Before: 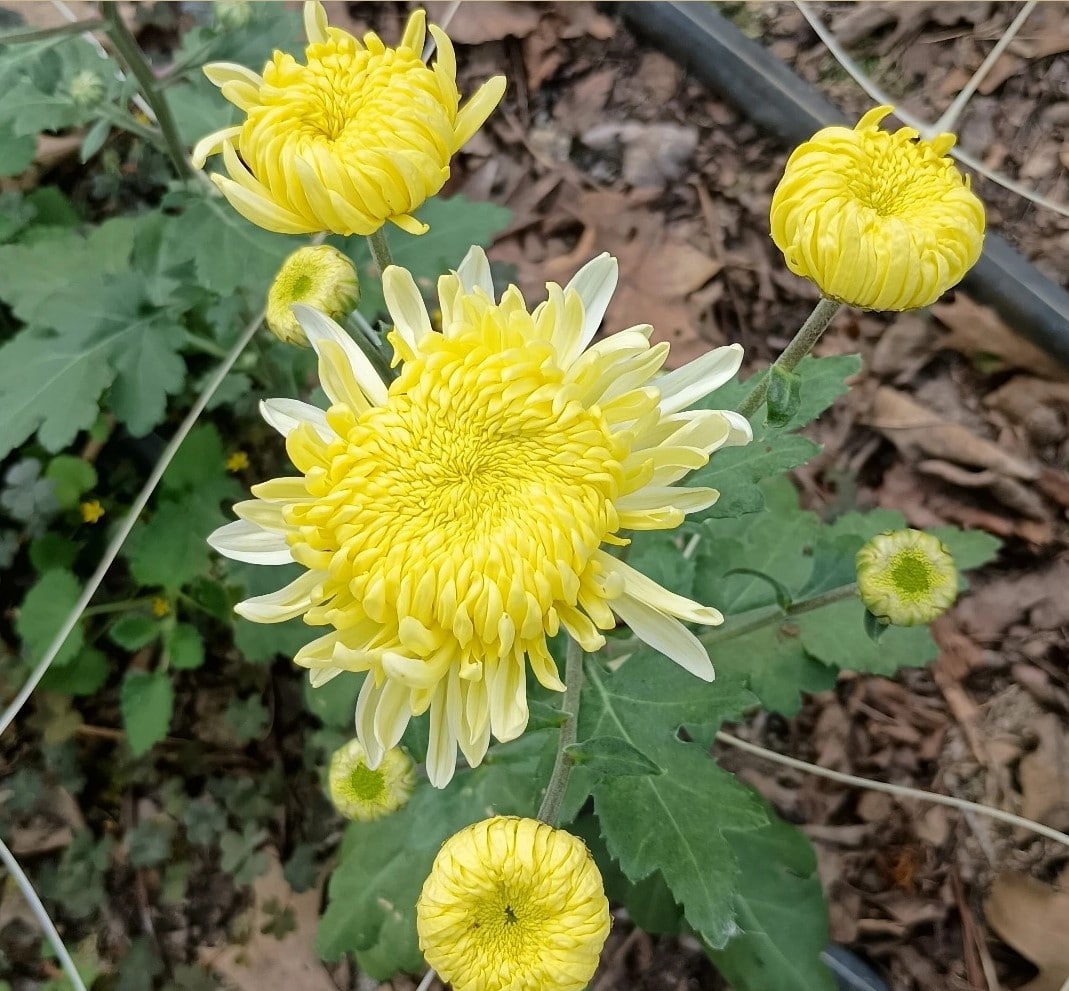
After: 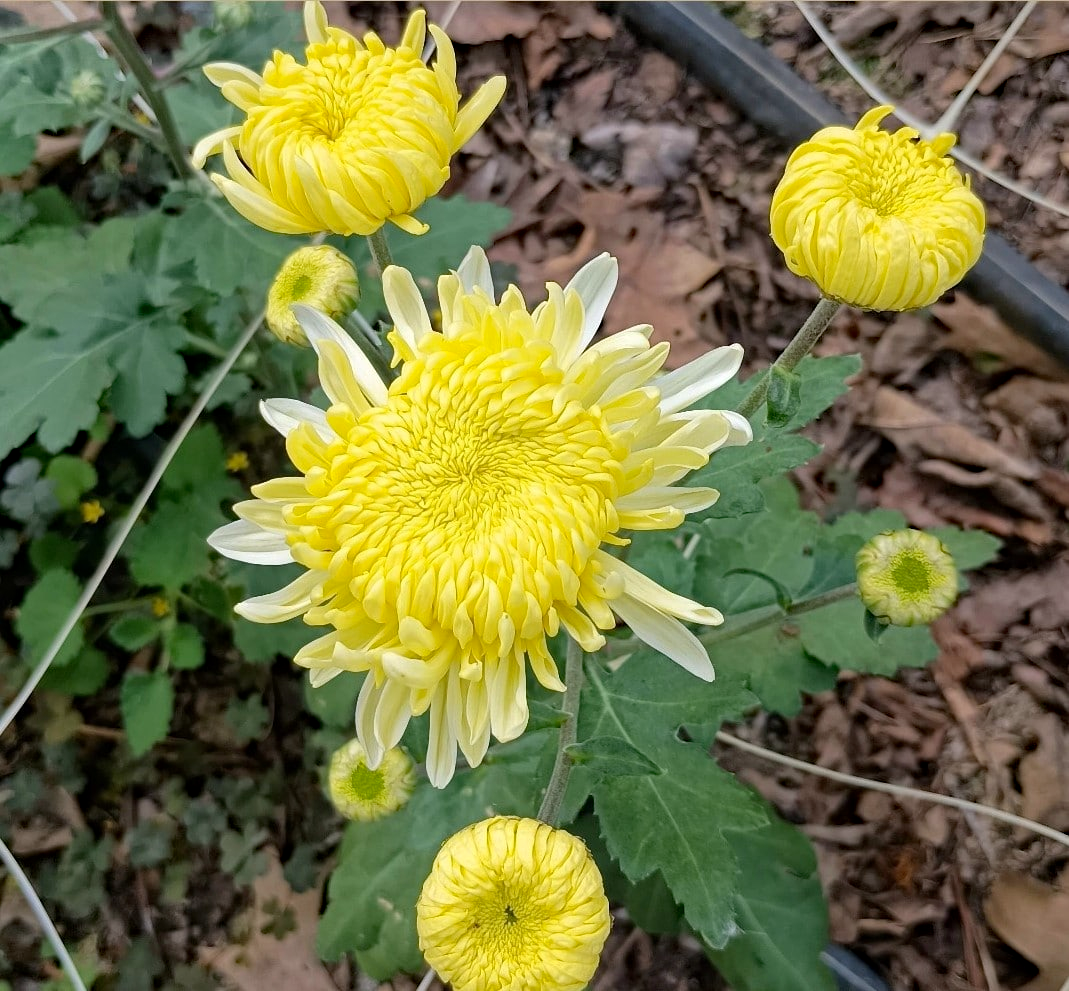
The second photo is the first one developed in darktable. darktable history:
haze removal: adaptive false
white balance: red 1.009, blue 1.027
